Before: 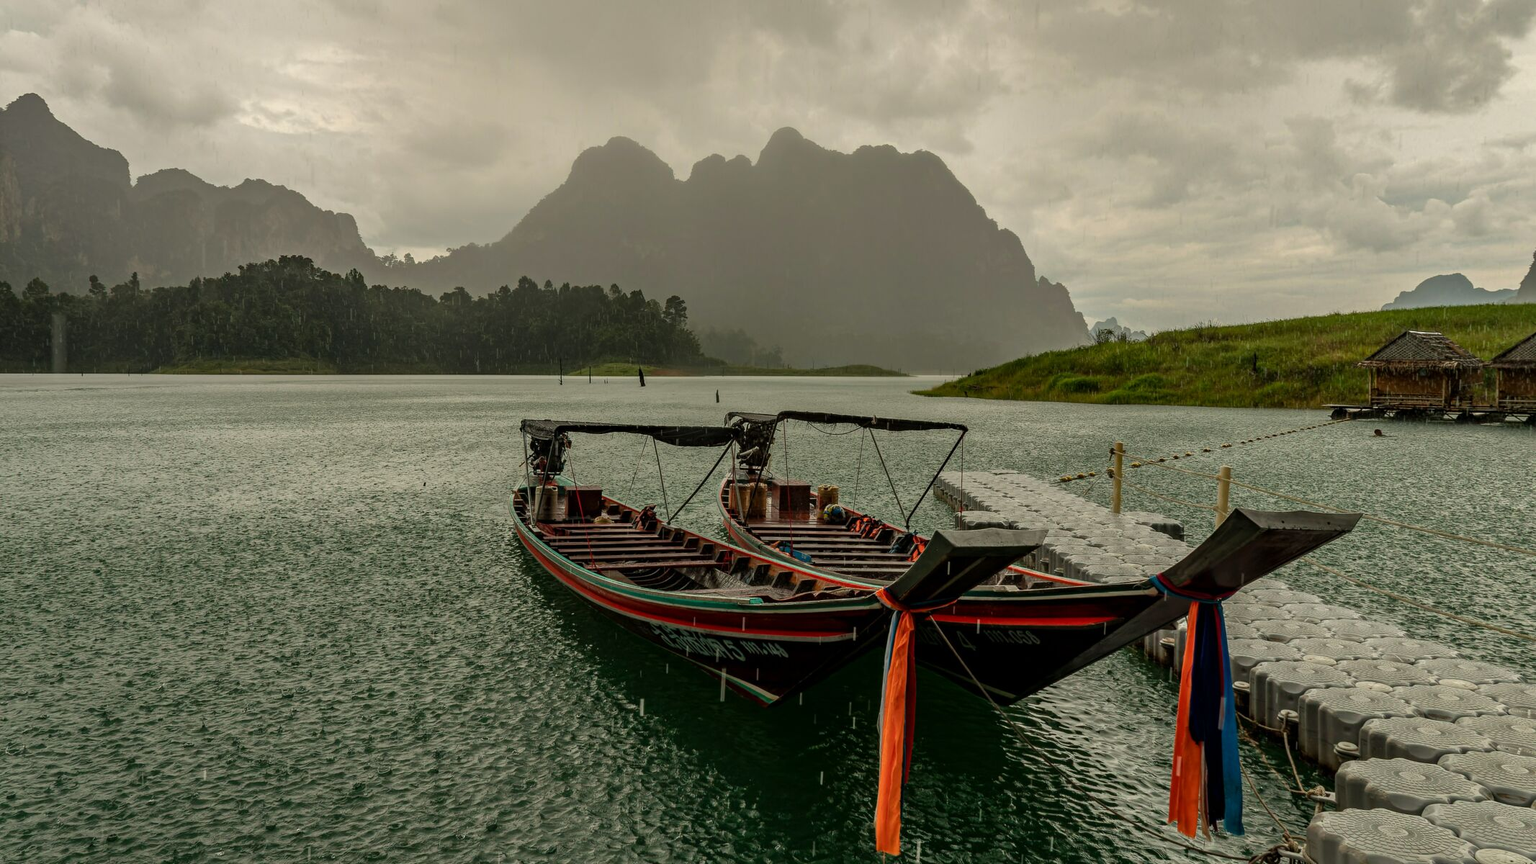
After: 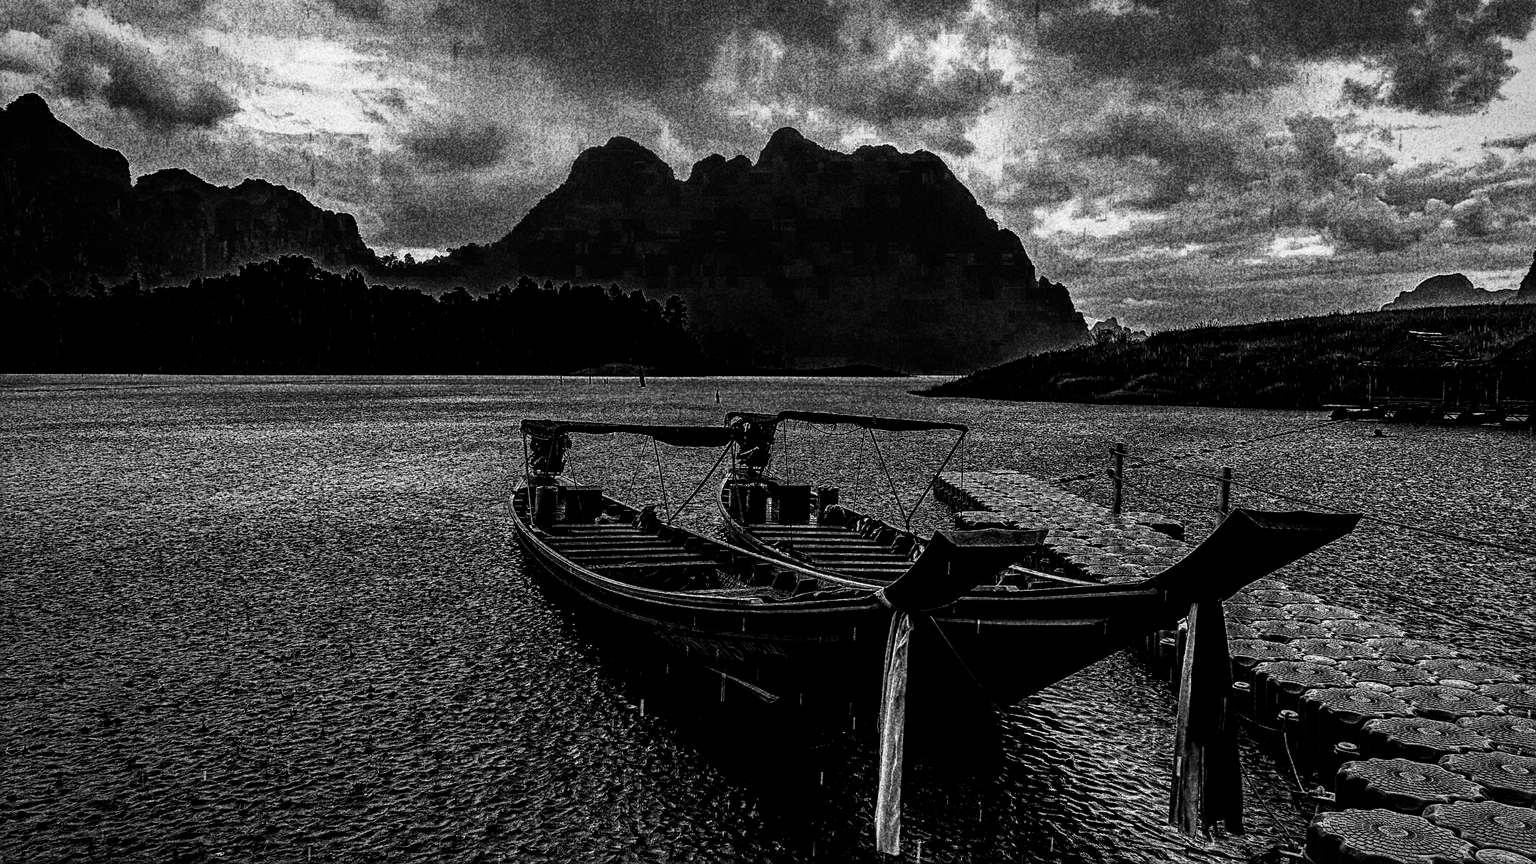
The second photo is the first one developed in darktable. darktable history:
local contrast: detail 203%
color balance rgb: shadows lift › luminance -18.76%, shadows lift › chroma 35.44%, power › luminance -3.76%, power › hue 142.17°, highlights gain › chroma 7.5%, highlights gain › hue 184.75°, global offset › luminance -0.52%, global offset › chroma 0.91%, global offset › hue 173.36°, shadows fall-off 300%, white fulcrum 2 EV, highlights fall-off 300%, linear chroma grading › shadows 17.19%, linear chroma grading › highlights 61.12%, linear chroma grading › global chroma 50%, hue shift -150.52°, perceptual brilliance grading › global brilliance 12%, mask middle-gray fulcrum 100%, contrast gray fulcrum 38.43%, contrast 35.15%, saturation formula JzAzBz (2021)
grain: coarseness 30.02 ISO, strength 100%
haze removal: strength 0.5, distance 0.43
monochrome: on, module defaults
sharpen: on, module defaults
white balance: red 1.467, blue 0.684
velvia: on, module defaults
vignetting: on, module defaults
